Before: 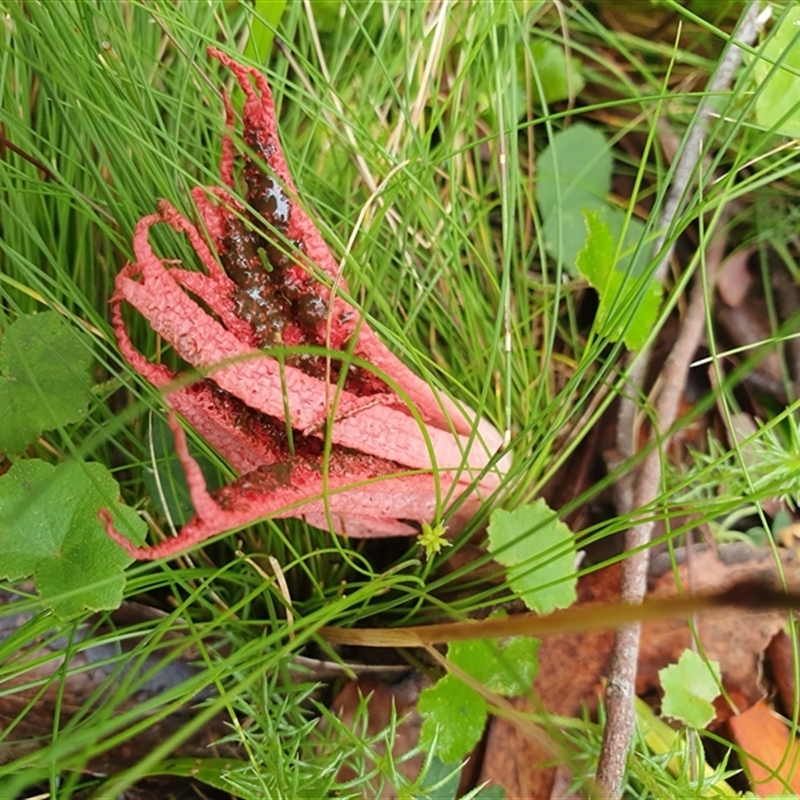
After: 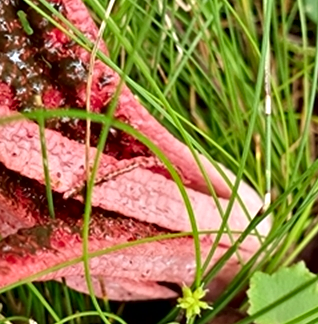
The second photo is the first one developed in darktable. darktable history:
contrast equalizer: octaves 7, y [[0.6 ×6], [0.55 ×6], [0 ×6], [0 ×6], [0 ×6]]
crop: left 30.084%, top 29.725%, right 30.134%, bottom 29.703%
local contrast: mode bilateral grid, contrast 20, coarseness 50, detail 119%, midtone range 0.2
shadows and highlights: white point adjustment -3.81, highlights -63.6, soften with gaussian
